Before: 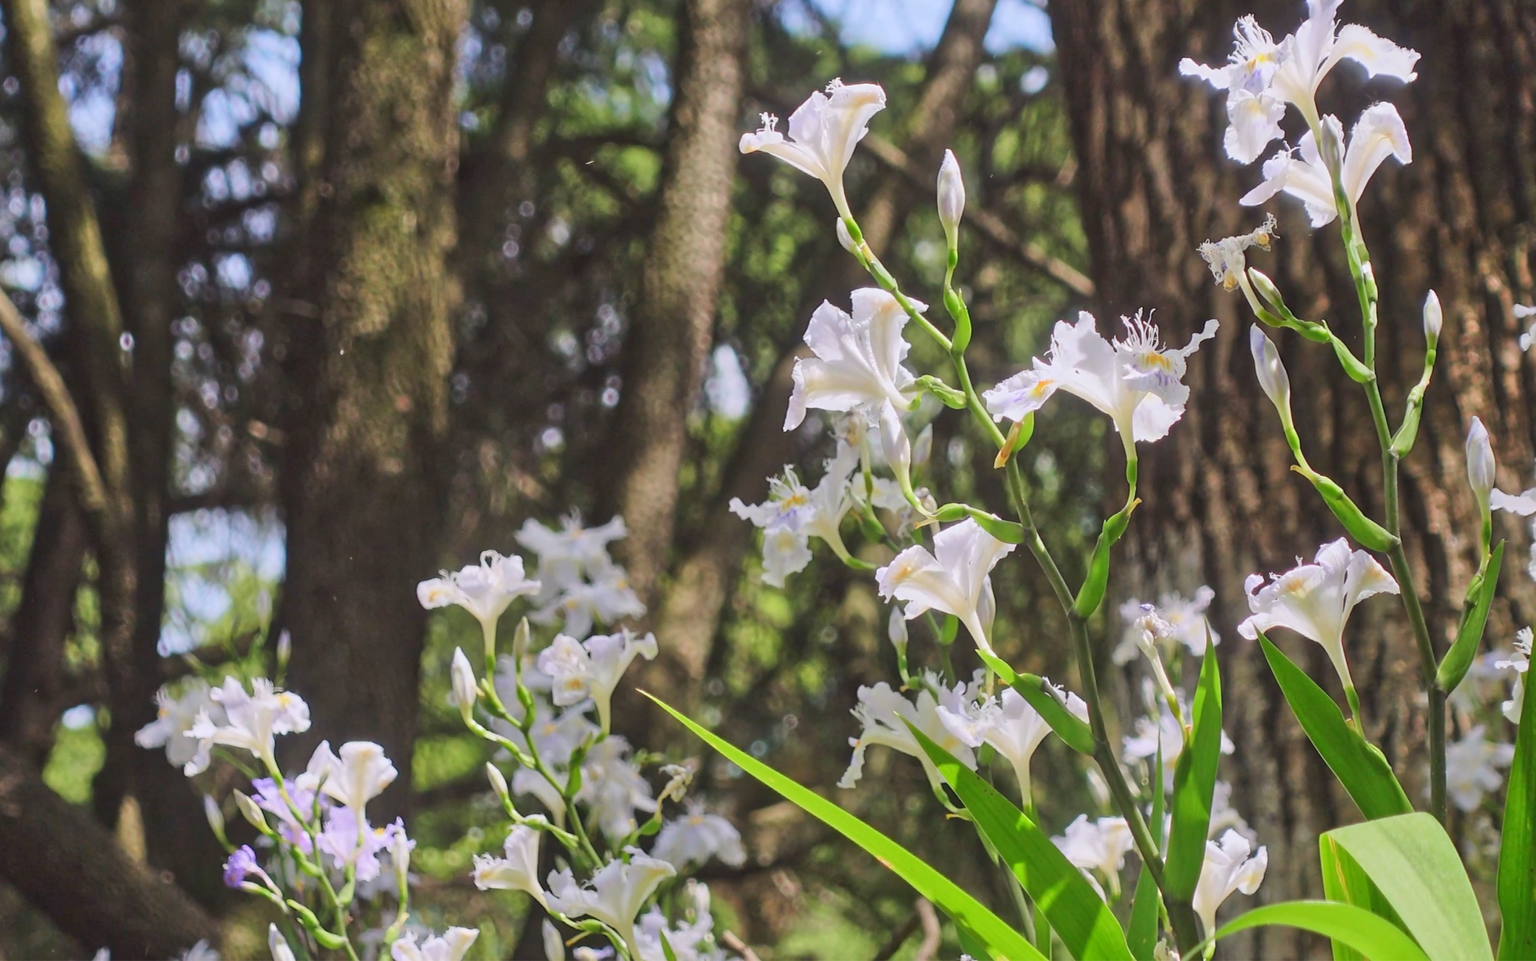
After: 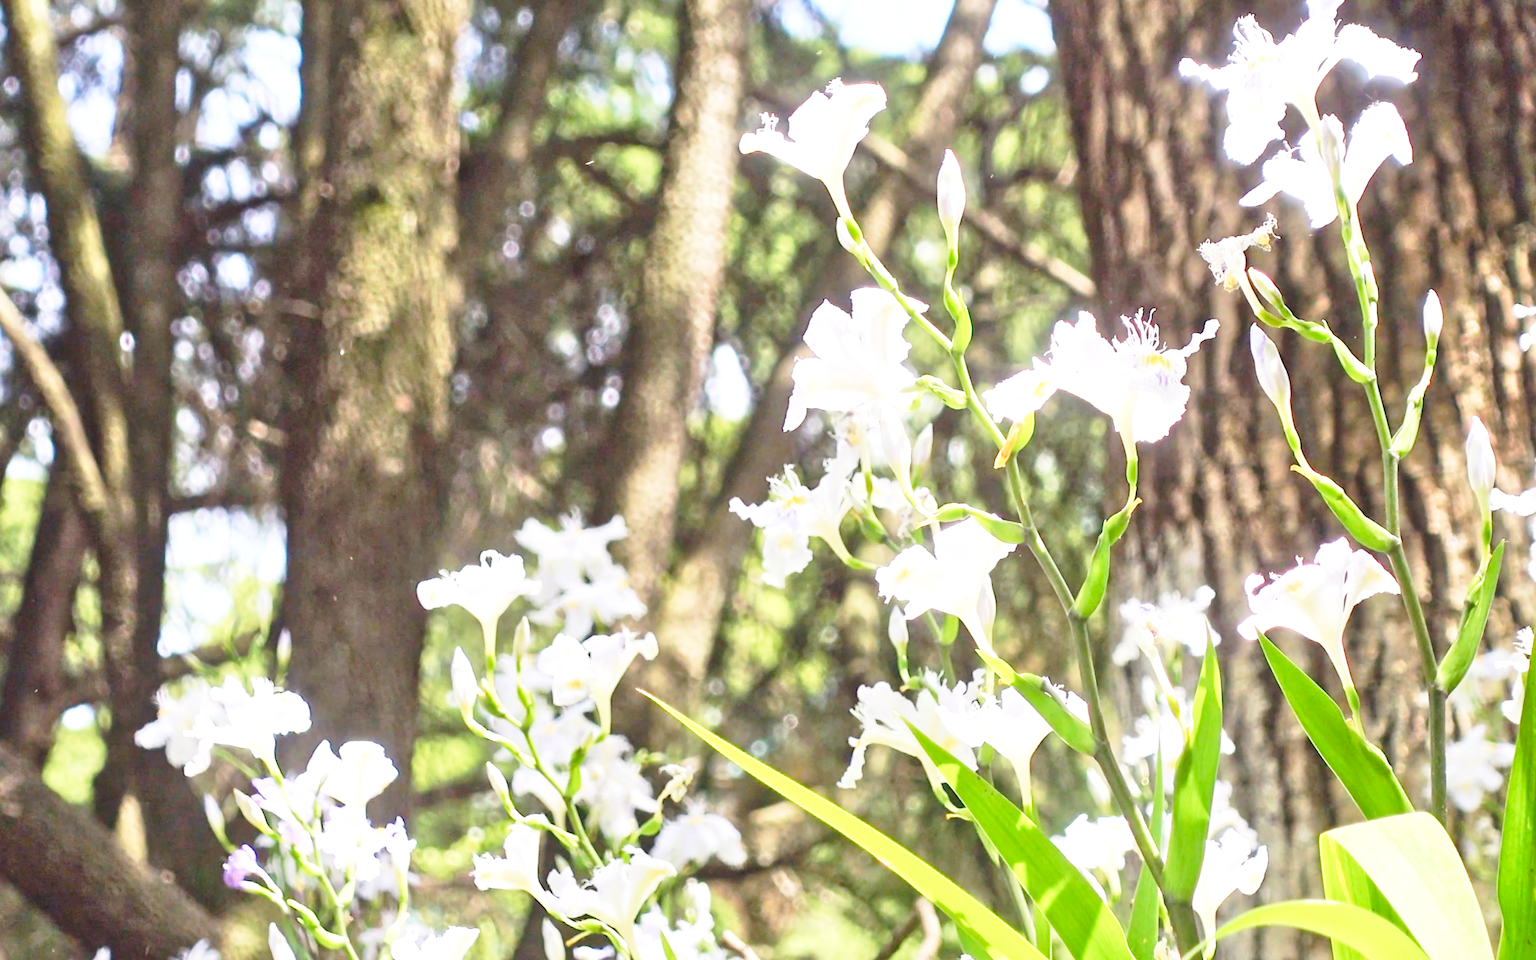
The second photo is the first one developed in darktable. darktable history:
exposure: black level correction 0, exposure 0.891 EV, compensate highlight preservation false
base curve: curves: ch0 [(0, 0) (0.032, 0.037) (0.105, 0.228) (0.435, 0.76) (0.856, 0.983) (1, 1)], preserve colors none
